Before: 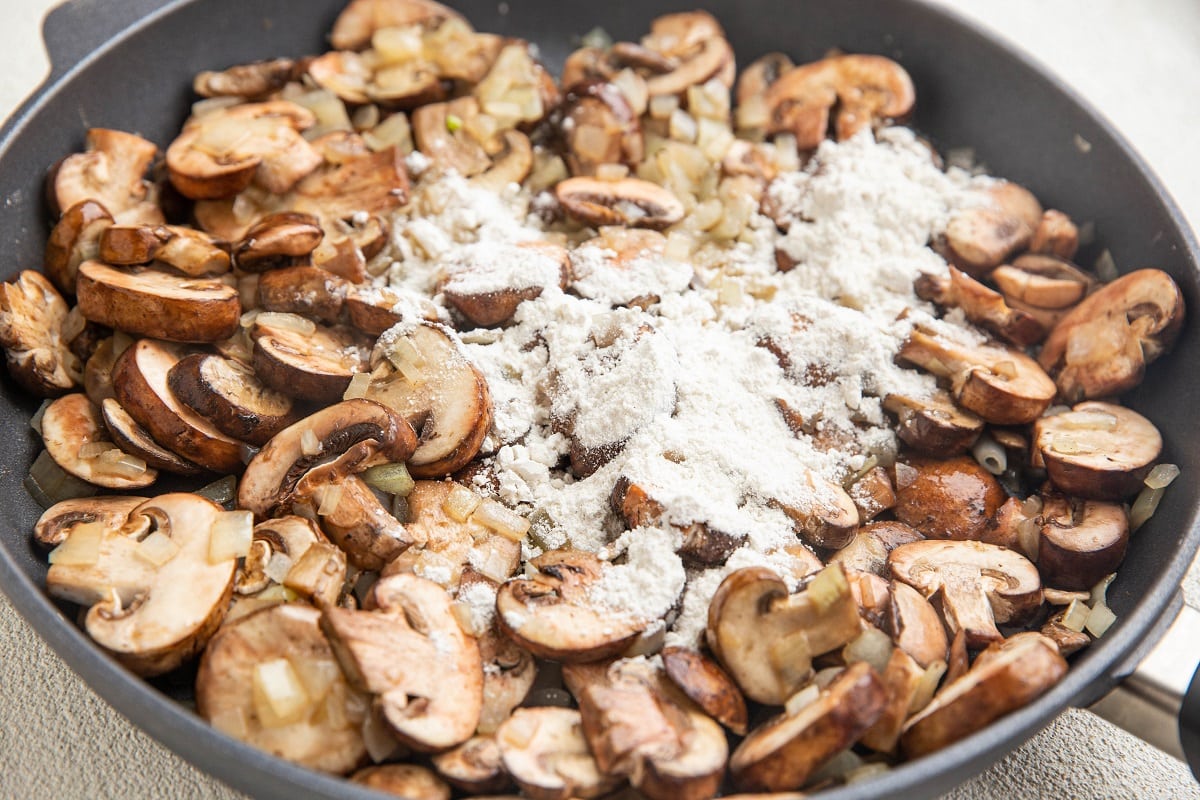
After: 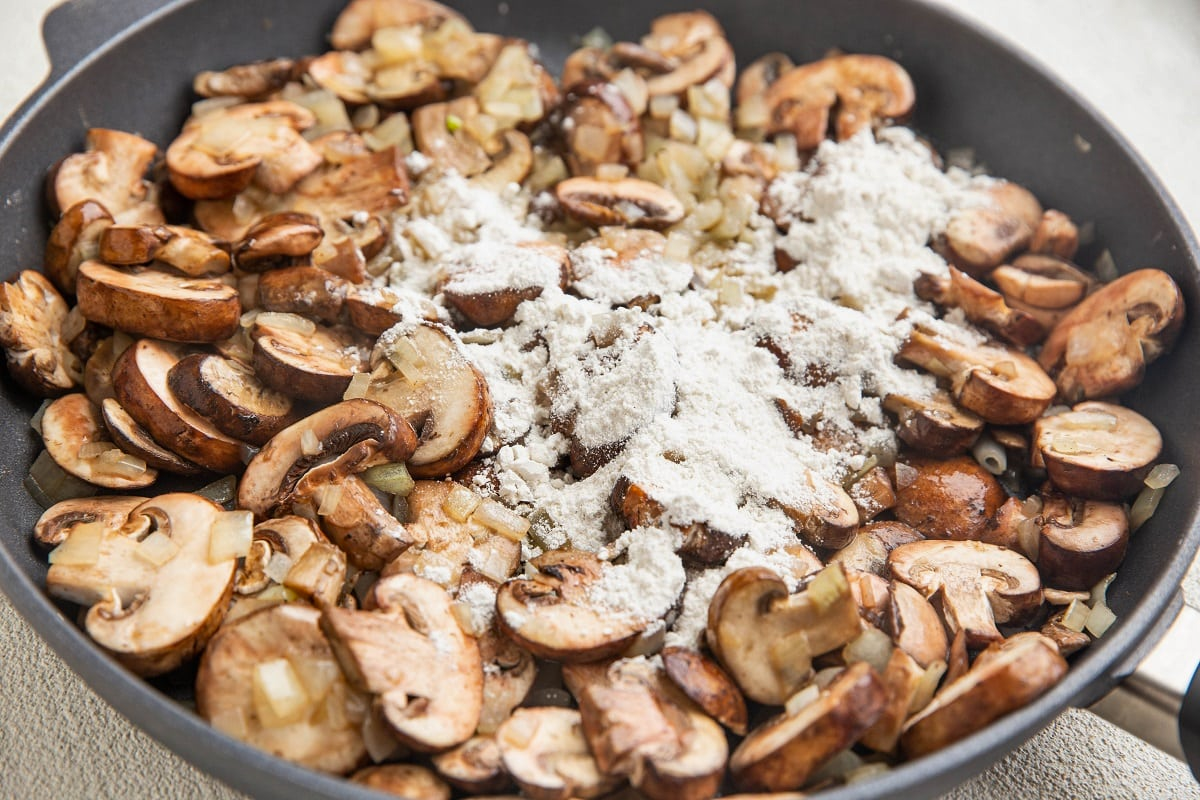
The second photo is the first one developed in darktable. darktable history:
shadows and highlights: shadows 43.71, white point adjustment -1.46, soften with gaussian
